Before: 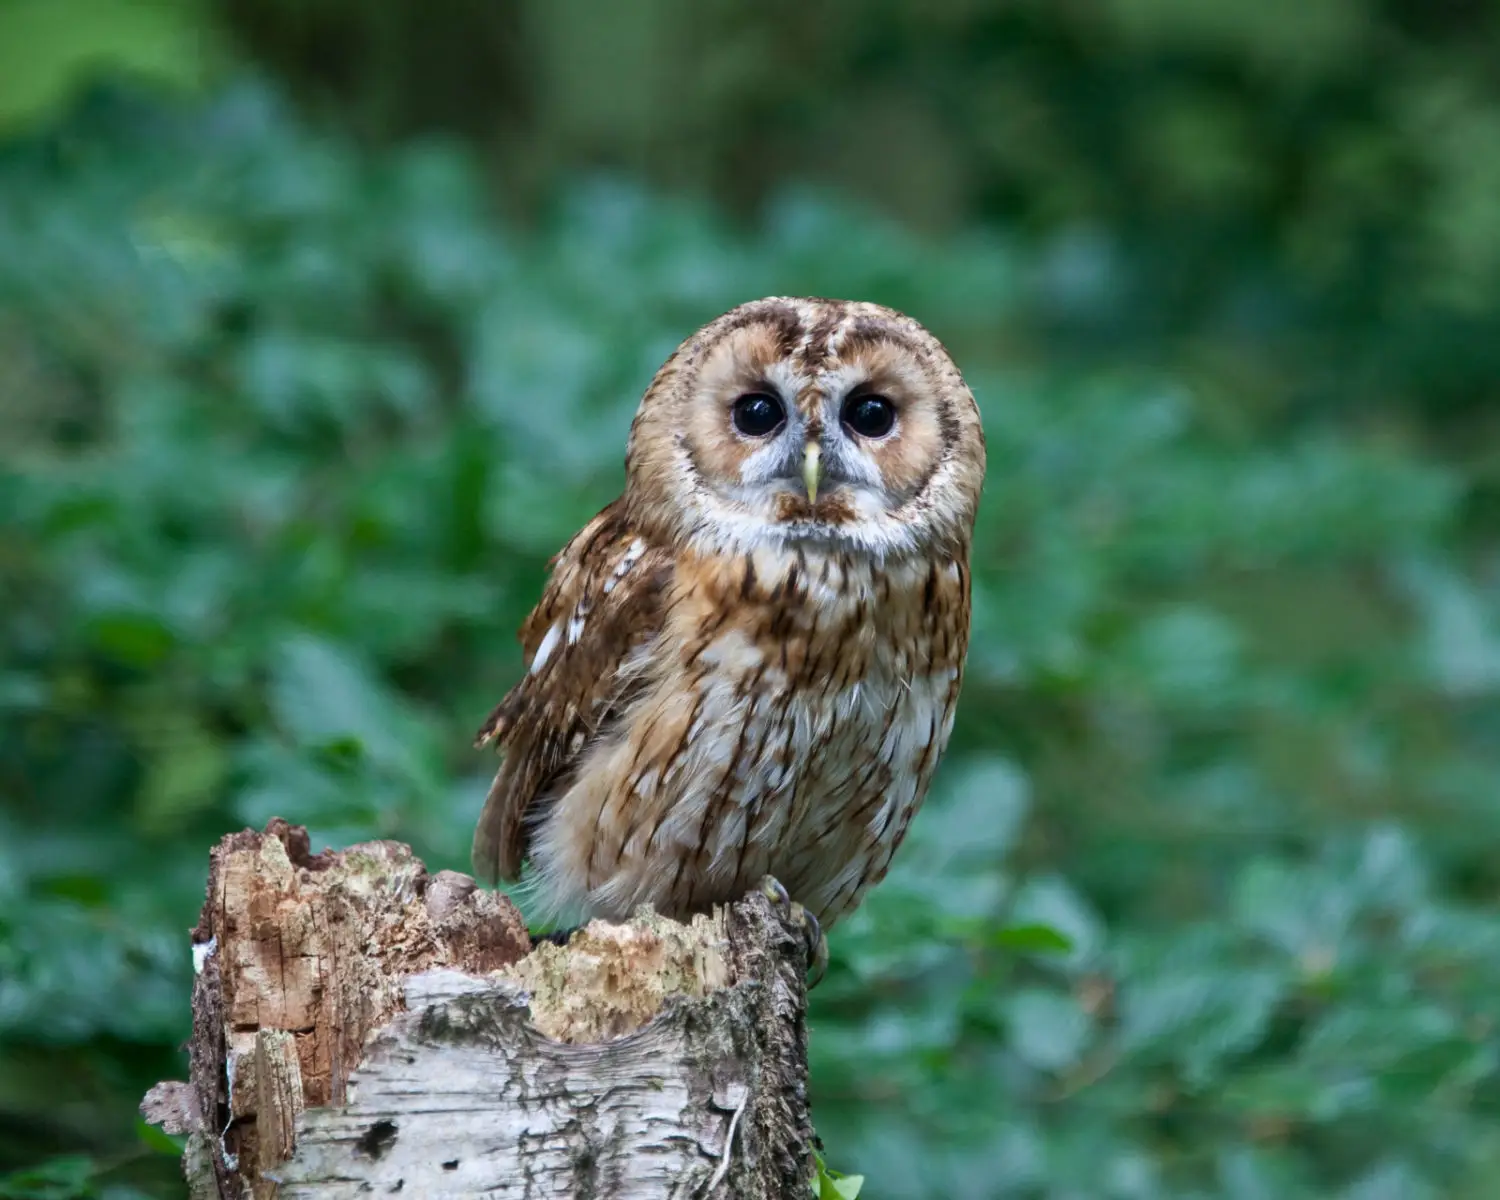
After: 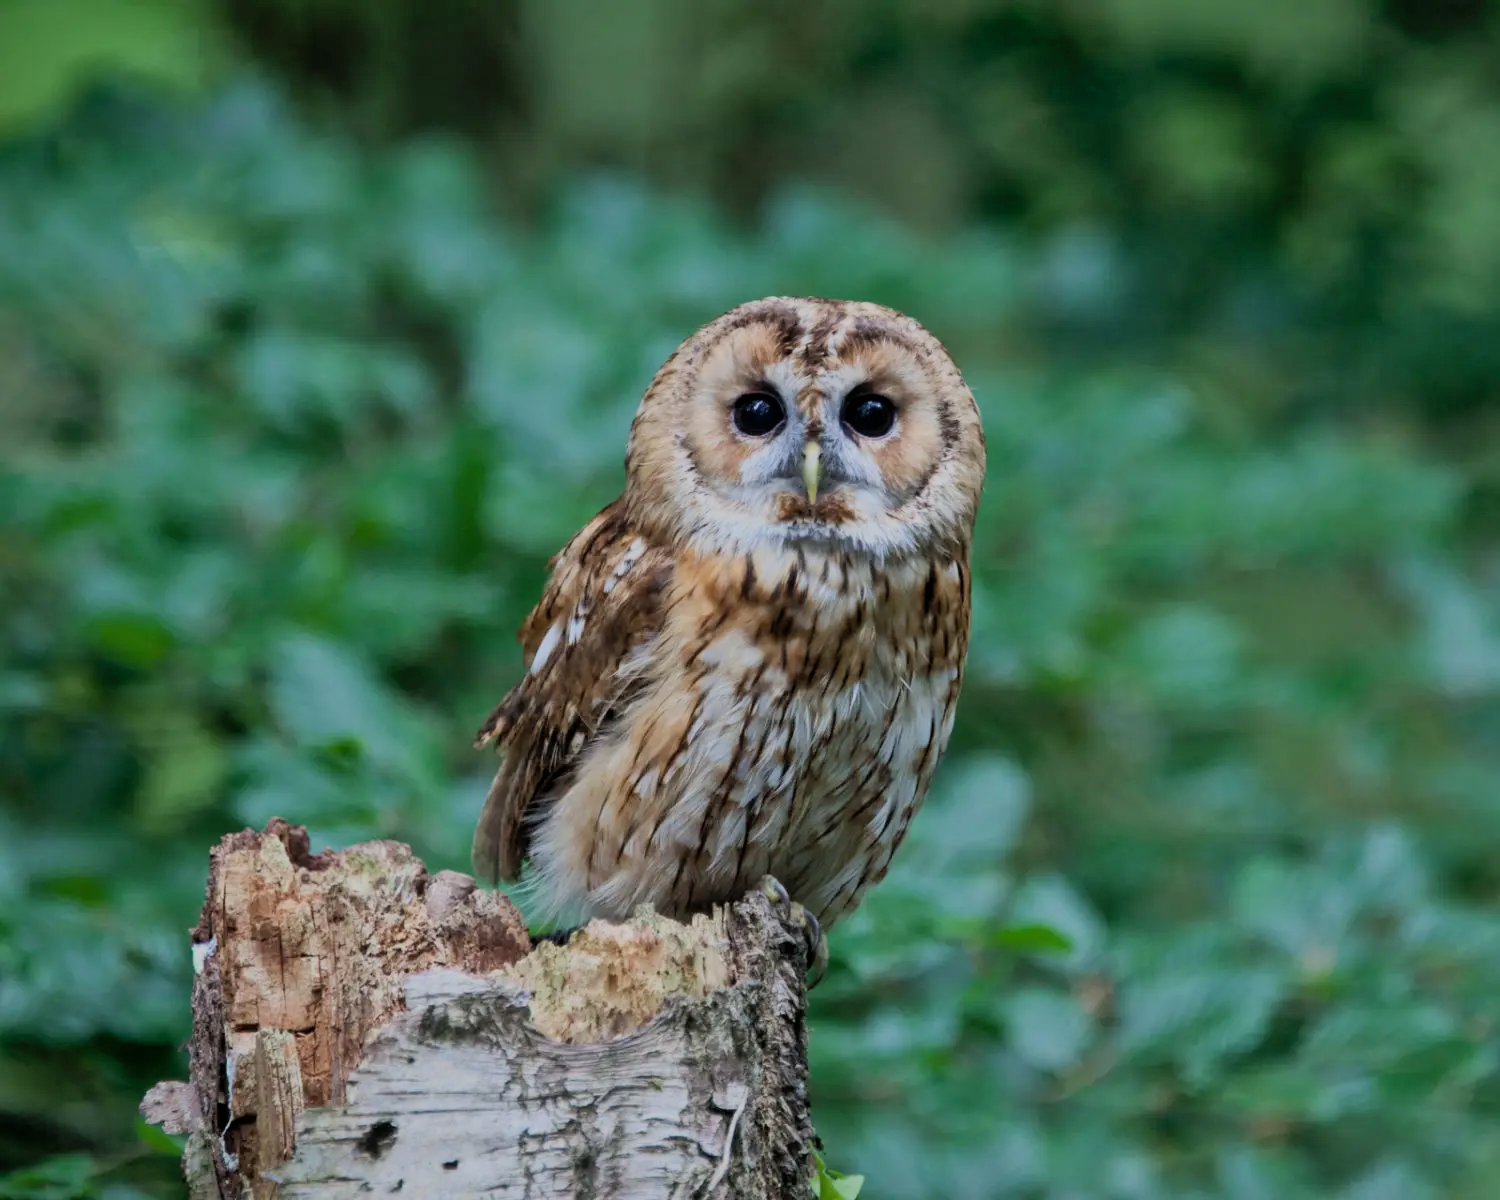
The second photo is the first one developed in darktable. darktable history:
shadows and highlights: on, module defaults
filmic rgb: black relative exposure -7.65 EV, white relative exposure 4.56 EV, hardness 3.61, color science v6 (2022)
